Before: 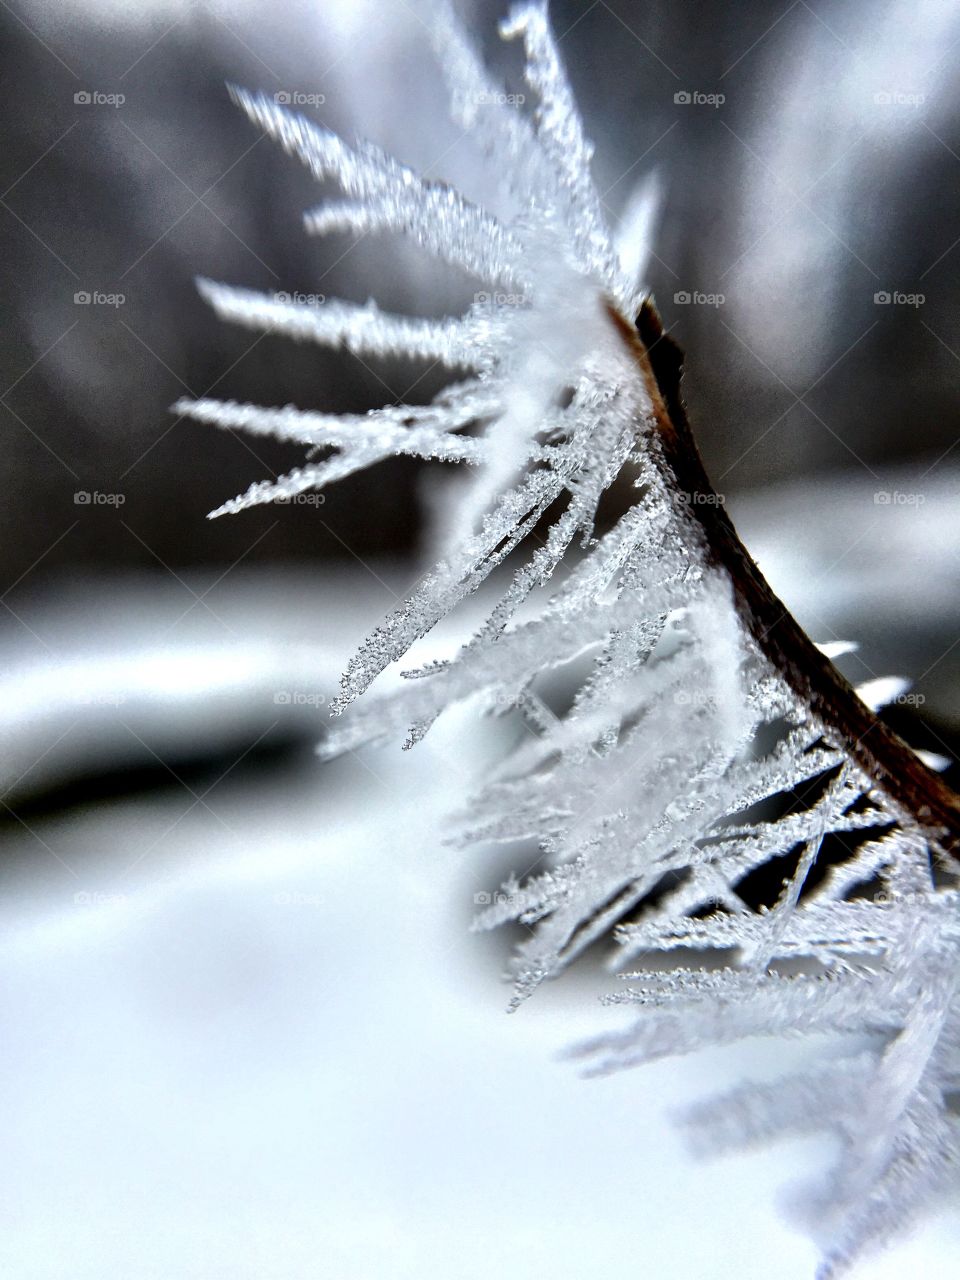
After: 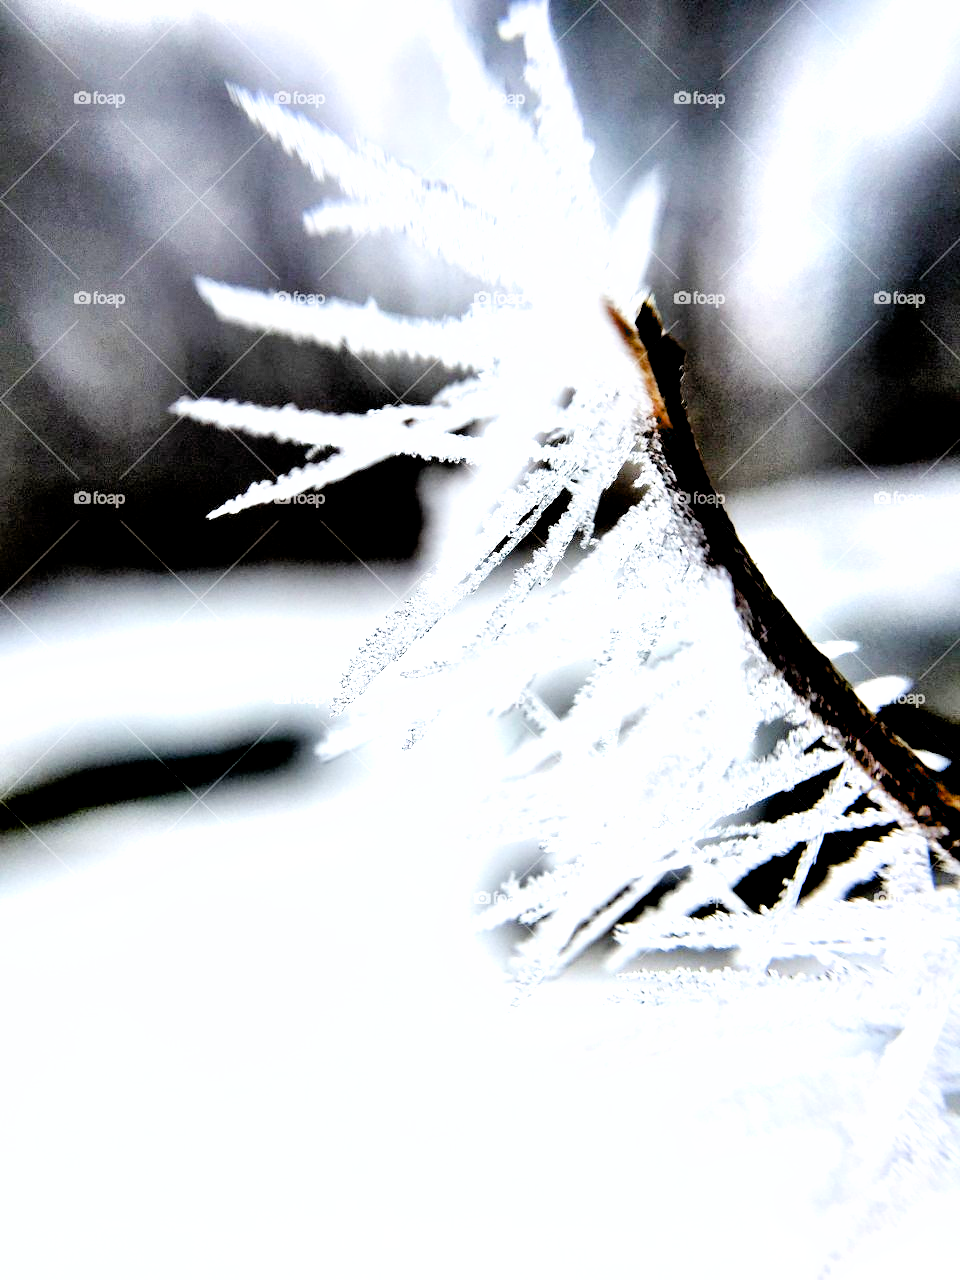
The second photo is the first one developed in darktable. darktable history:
tone curve: curves: ch0 [(0, 0) (0.541, 0.628) (0.906, 0.997)], preserve colors none
exposure: black level correction 0.009, exposure 1.413 EV, compensate highlight preservation false
filmic rgb: black relative exposure -7.75 EV, white relative exposure 4.36 EV, target black luminance 0%, hardness 3.76, latitude 50.73%, contrast 1.07, highlights saturation mix 9.09%, shadows ↔ highlights balance -0.278%
